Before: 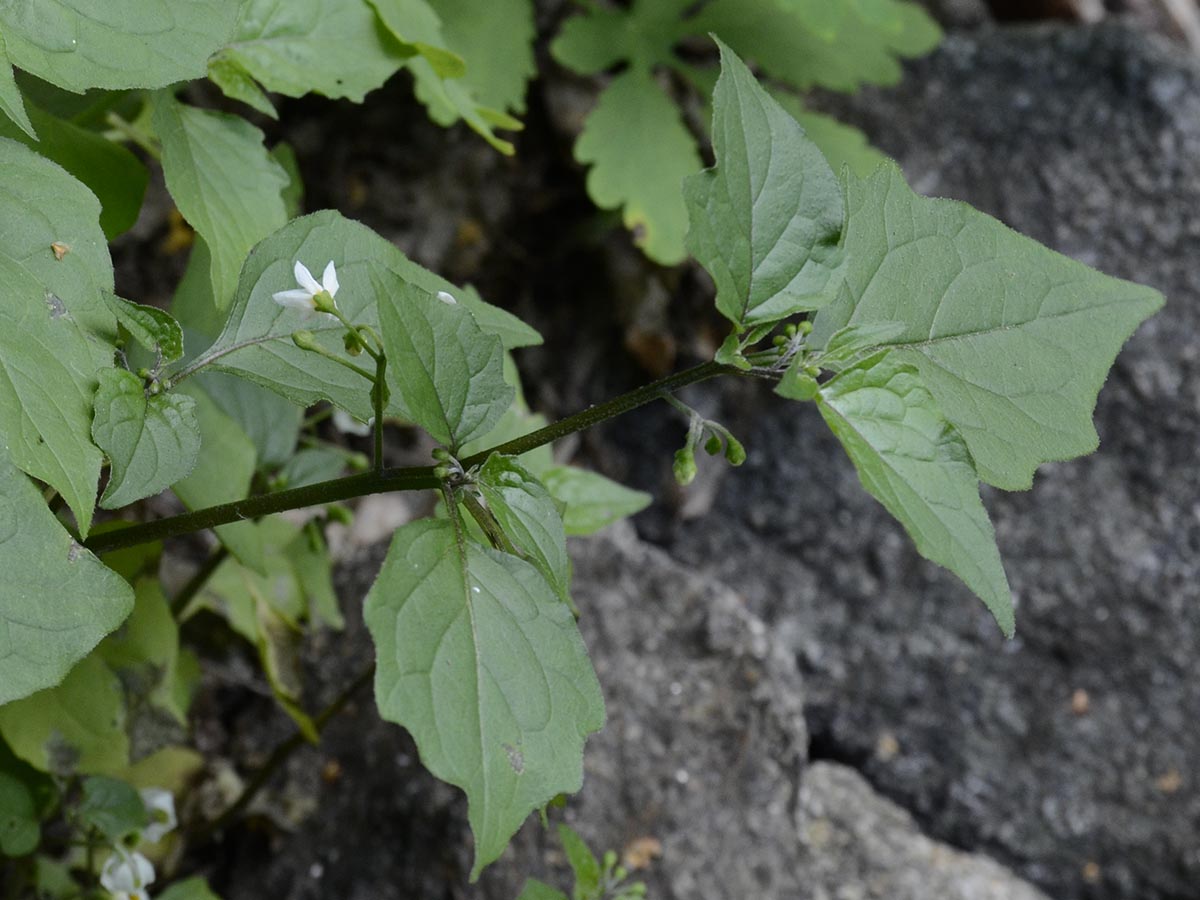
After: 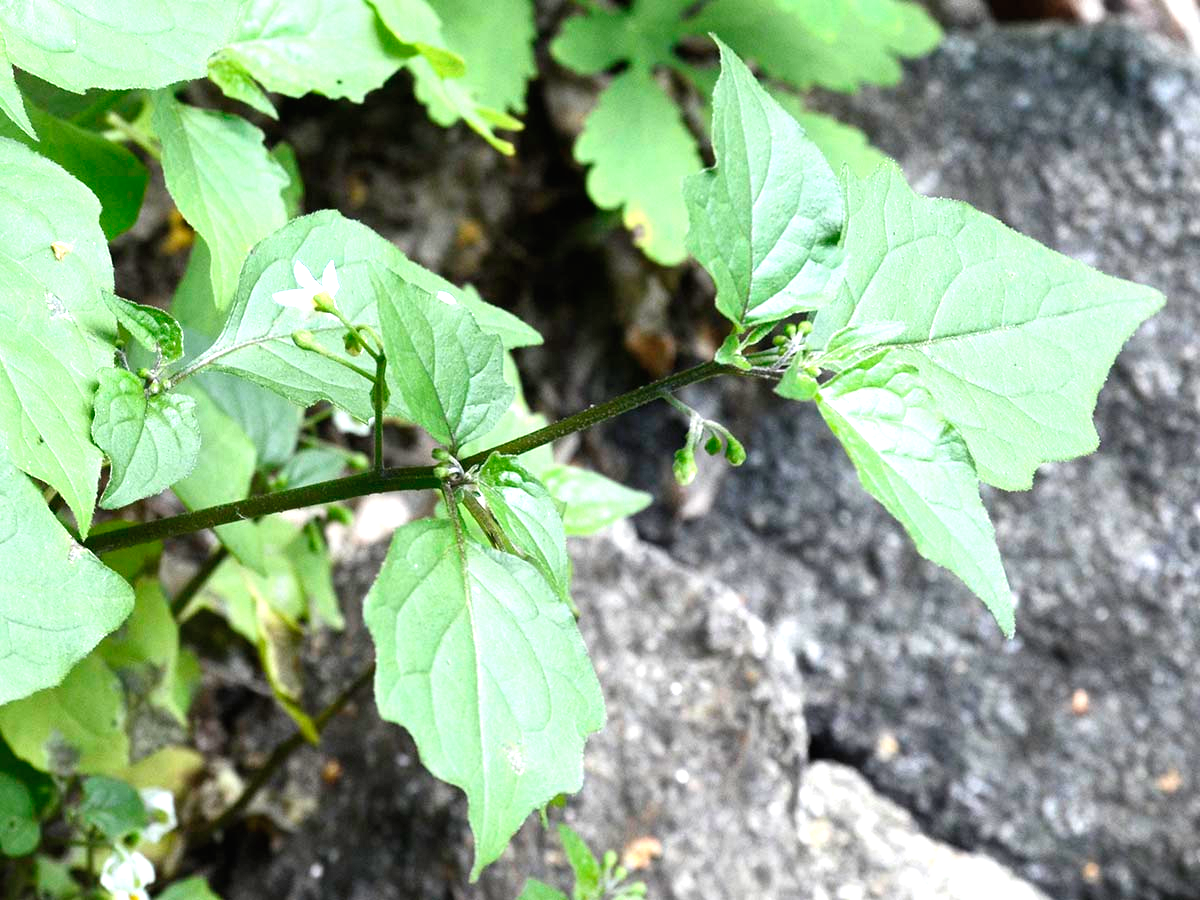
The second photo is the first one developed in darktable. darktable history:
color zones: curves: ch0 [(0, 0.613) (0.01, 0.613) (0.245, 0.448) (0.498, 0.529) (0.642, 0.665) (0.879, 0.777) (0.99, 0.613)]; ch1 [(0, 0) (0.143, 0) (0.286, 0) (0.429, 0) (0.571, 0) (0.714, 0) (0.857, 0)], mix -93.41%
exposure: black level correction 0, exposure 1.9 EV, compensate highlight preservation false
